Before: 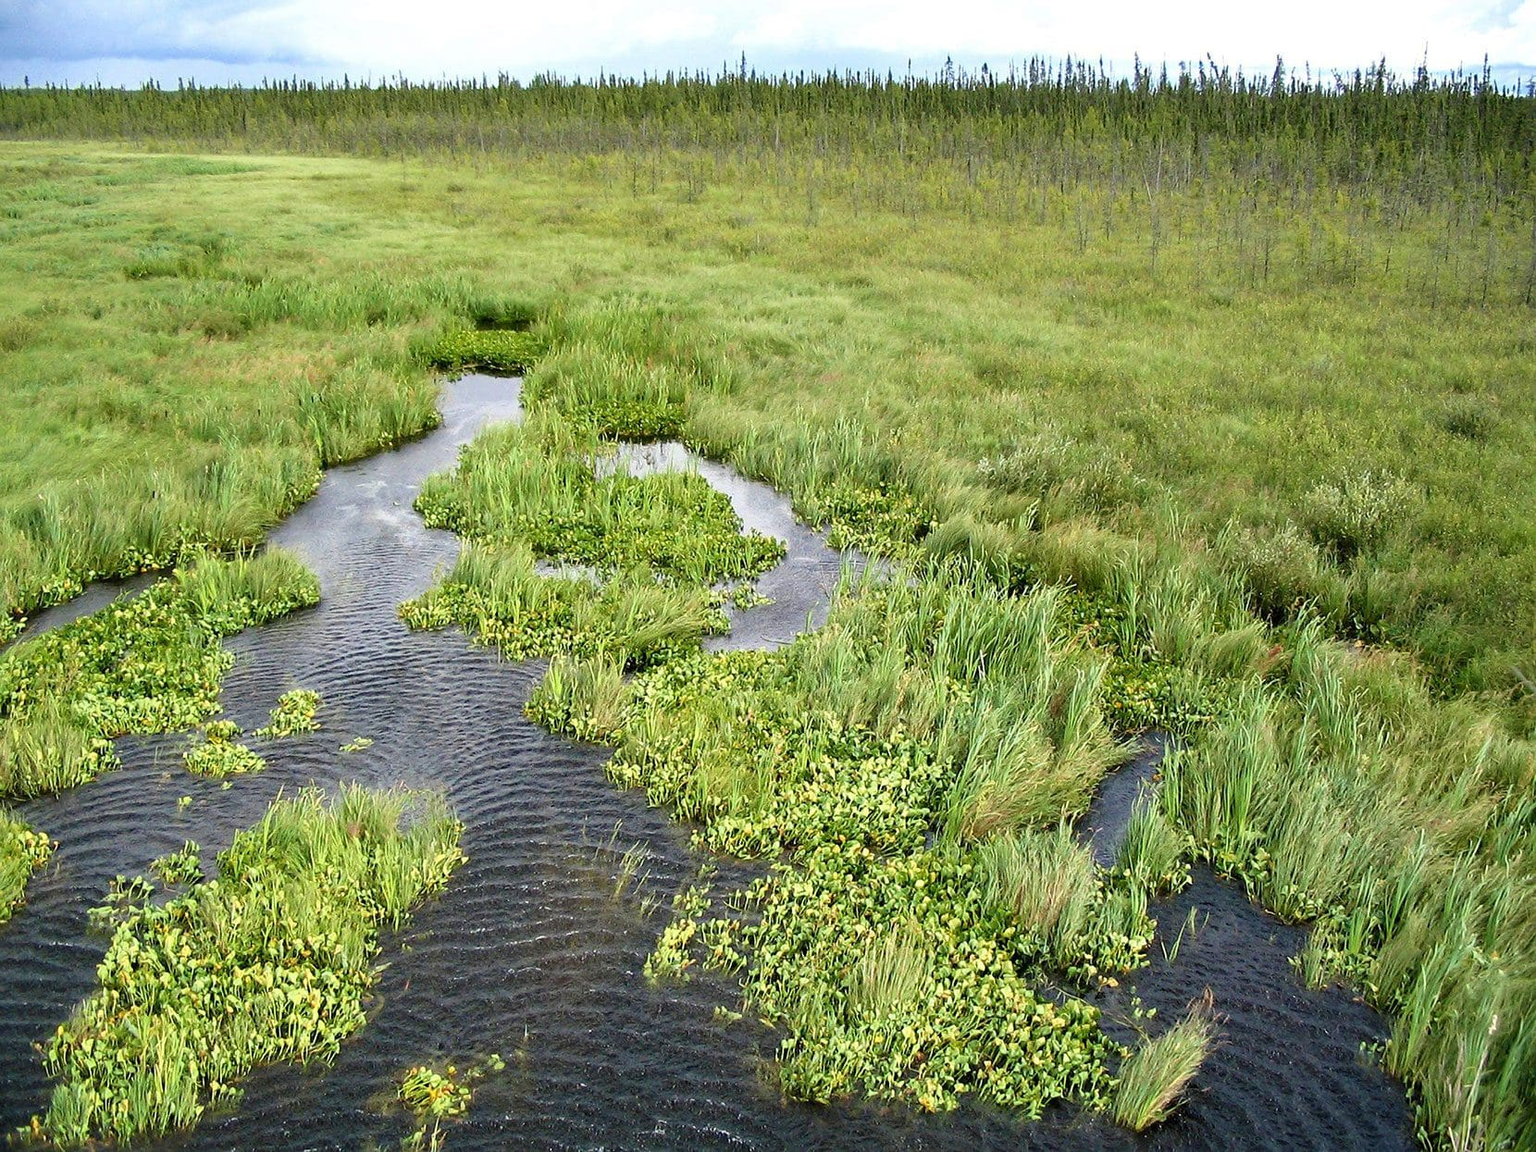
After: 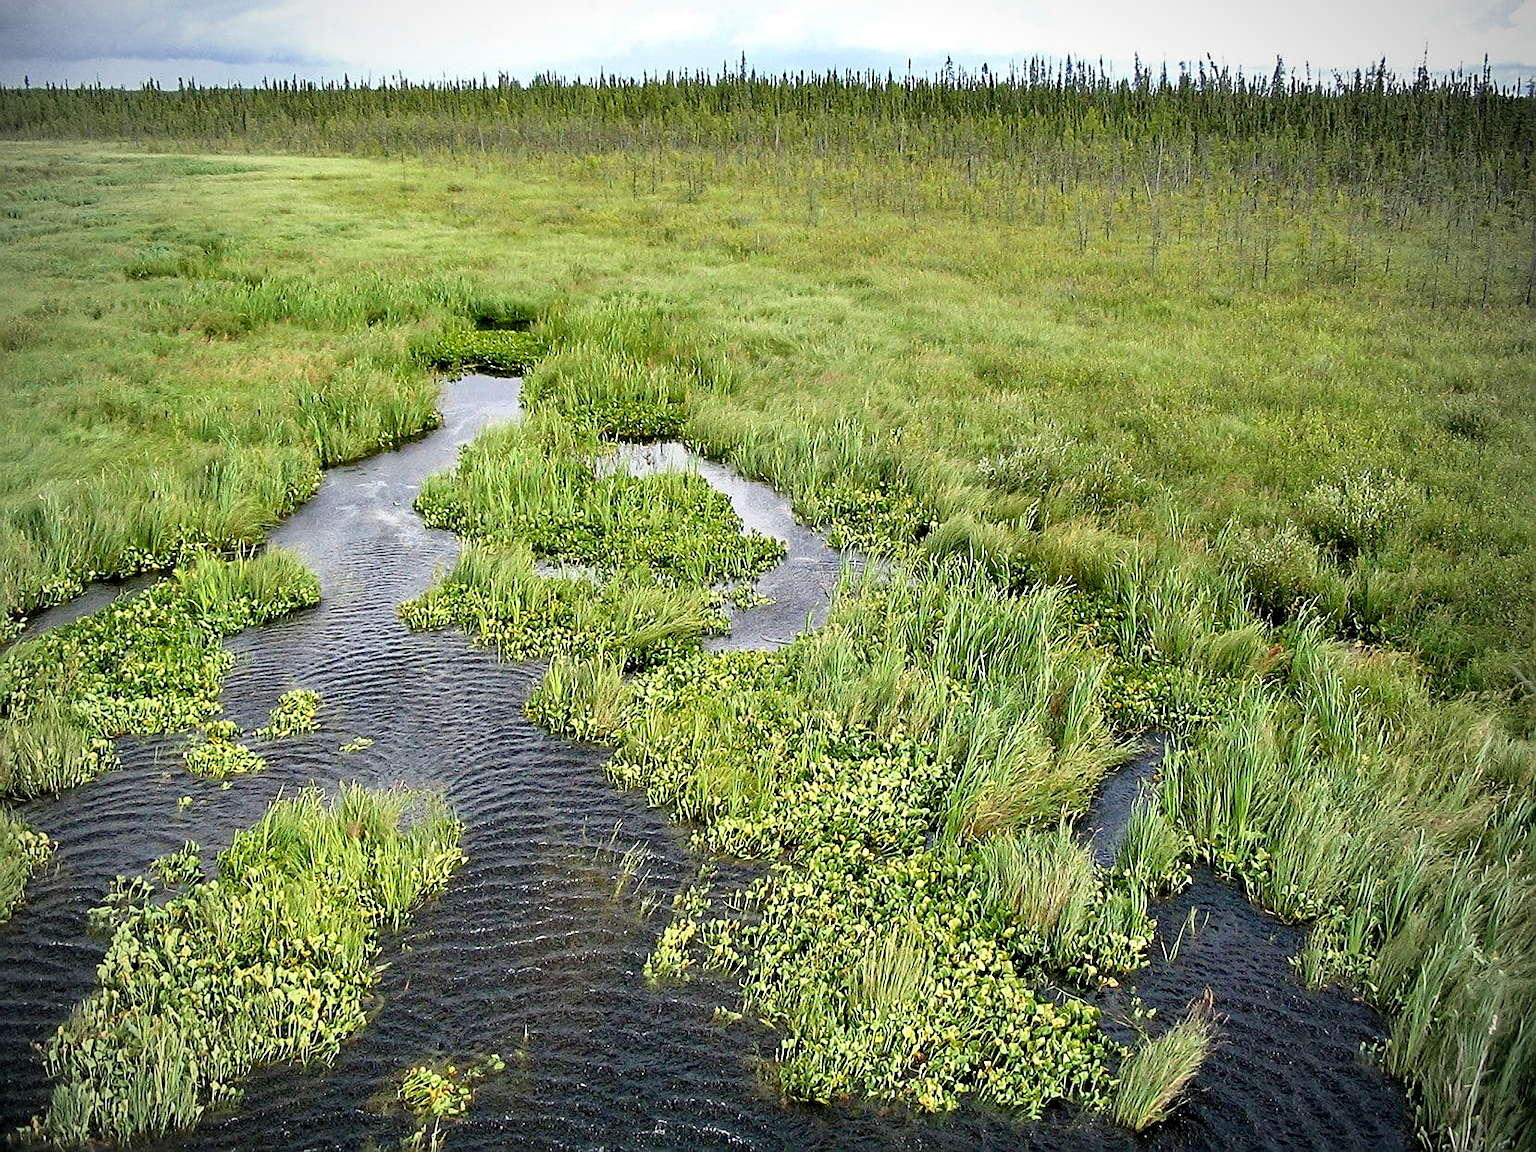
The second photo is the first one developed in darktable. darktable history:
sharpen: amount 0.5
exposure: black level correction 0.009, exposure 0.015 EV, compensate exposure bias true, compensate highlight preservation false
vignetting: width/height ratio 1.099, unbound false
